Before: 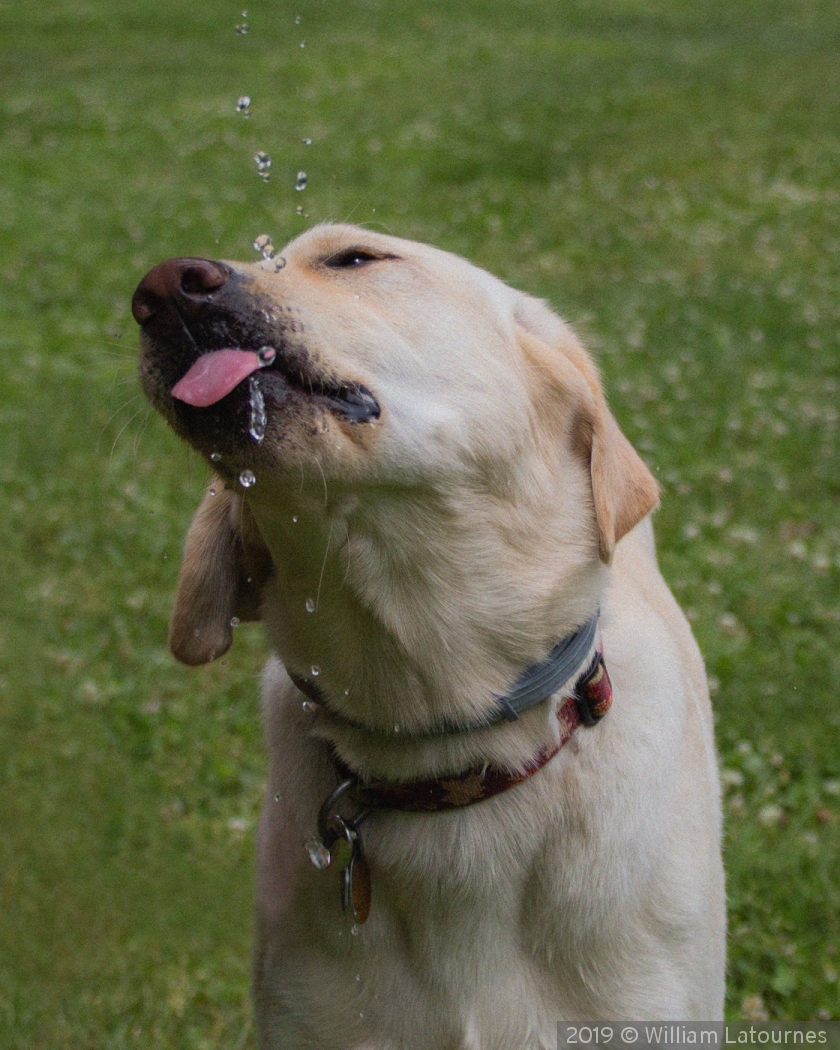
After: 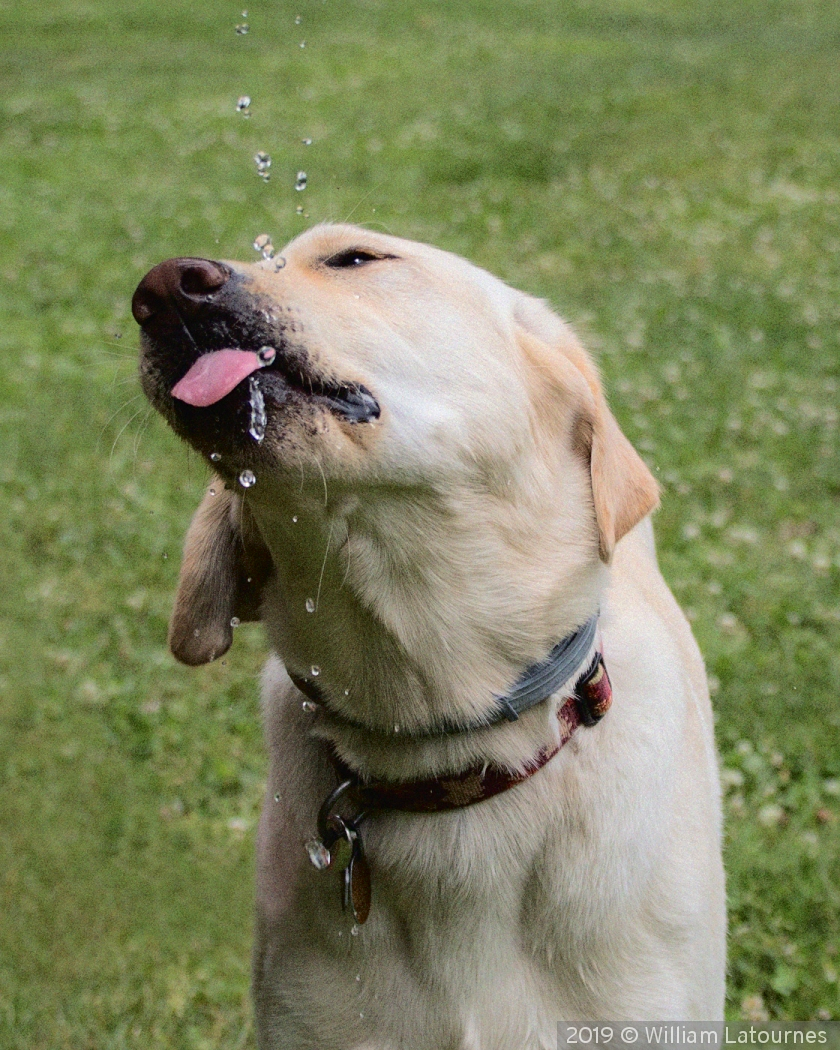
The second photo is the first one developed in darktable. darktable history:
exposure: exposure 0.299 EV, compensate highlight preservation false
tone curve: curves: ch0 [(0, 0) (0.003, 0.012) (0.011, 0.014) (0.025, 0.019) (0.044, 0.028) (0.069, 0.039) (0.1, 0.056) (0.136, 0.093) (0.177, 0.147) (0.224, 0.214) (0.277, 0.29) (0.335, 0.381) (0.399, 0.476) (0.468, 0.557) (0.543, 0.635) (0.623, 0.697) (0.709, 0.764) (0.801, 0.831) (0.898, 0.917) (1, 1)], color space Lab, independent channels, preserve colors none
sharpen: amount 0.2
